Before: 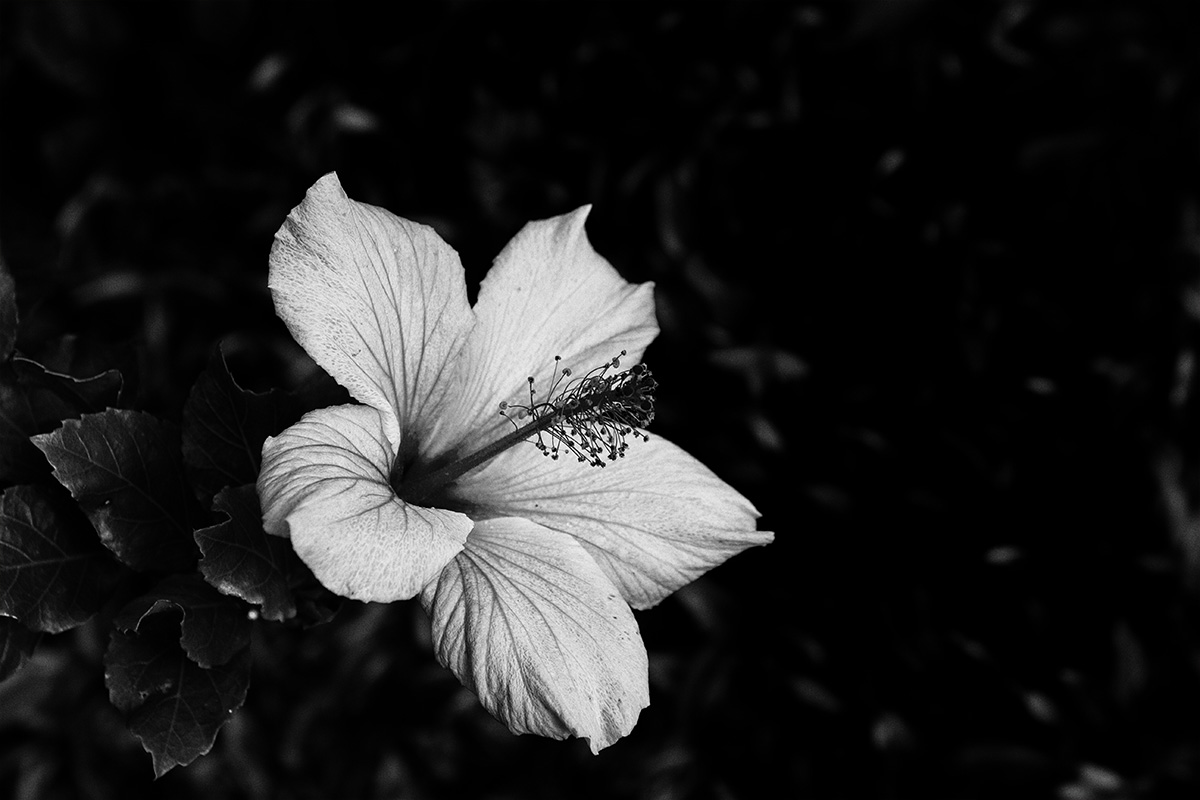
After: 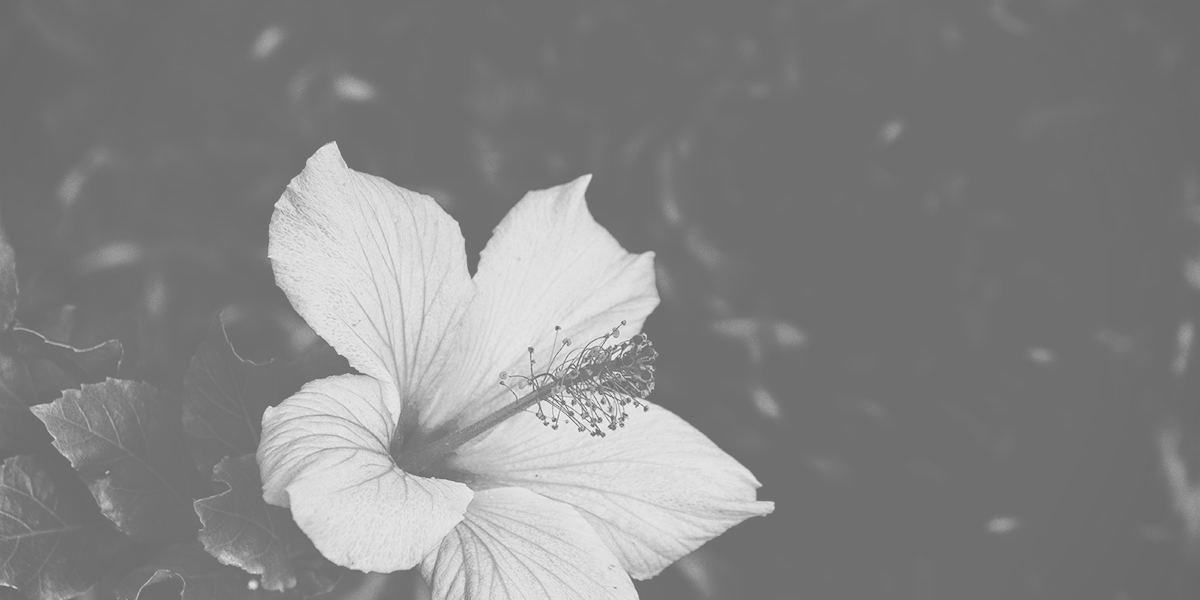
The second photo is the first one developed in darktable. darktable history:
vignetting: brightness -0.171, width/height ratio 1.09
contrast brightness saturation: contrast -0.309, brightness 0.736, saturation -0.798
crop: top 3.828%, bottom 21.099%
